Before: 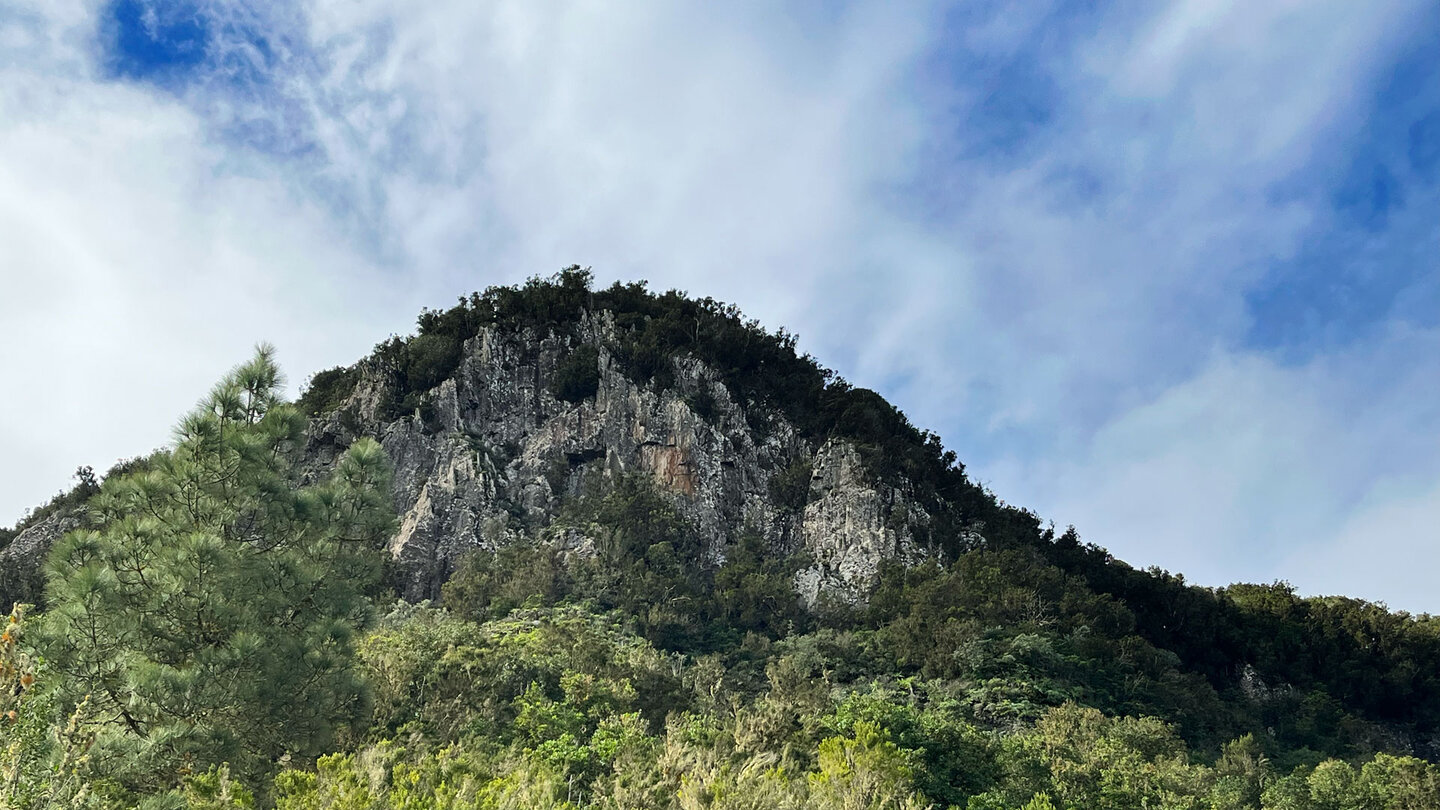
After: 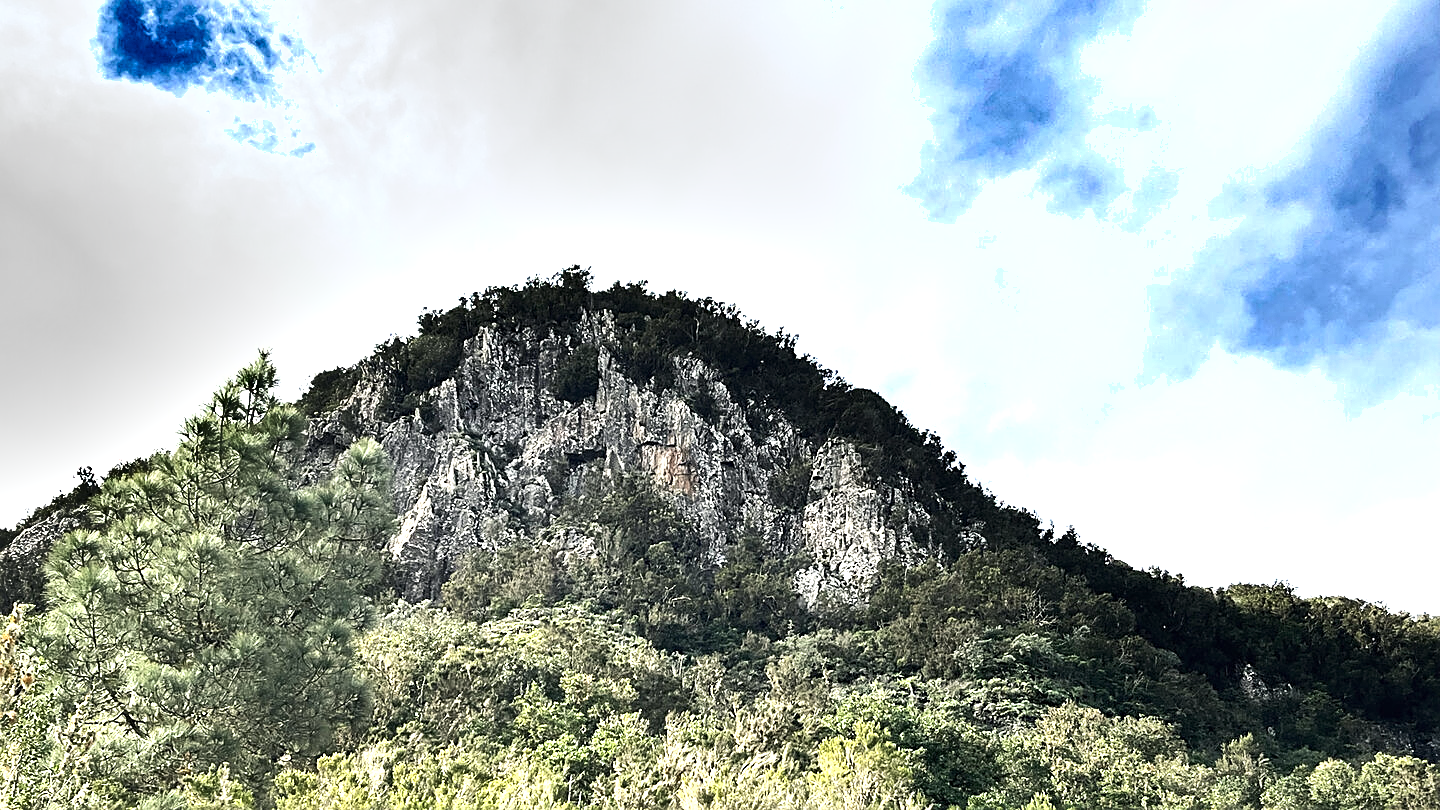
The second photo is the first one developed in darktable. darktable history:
color balance rgb: highlights gain › chroma 1.088%, highlights gain › hue 60.06°, perceptual saturation grading › global saturation 0.209%
shadows and highlights: white point adjustment 0.987, soften with gaussian
exposure: black level correction 0, exposure 1.001 EV, compensate exposure bias true, compensate highlight preservation false
contrast brightness saturation: contrast 0.098, saturation -0.29
tone equalizer: -8 EV -0.393 EV, -7 EV -0.411 EV, -6 EV -0.307 EV, -5 EV -0.226 EV, -3 EV 0.198 EV, -2 EV 0.335 EV, -1 EV 0.387 EV, +0 EV 0.427 EV, edges refinement/feathering 500, mask exposure compensation -1.57 EV, preserve details no
sharpen: on, module defaults
